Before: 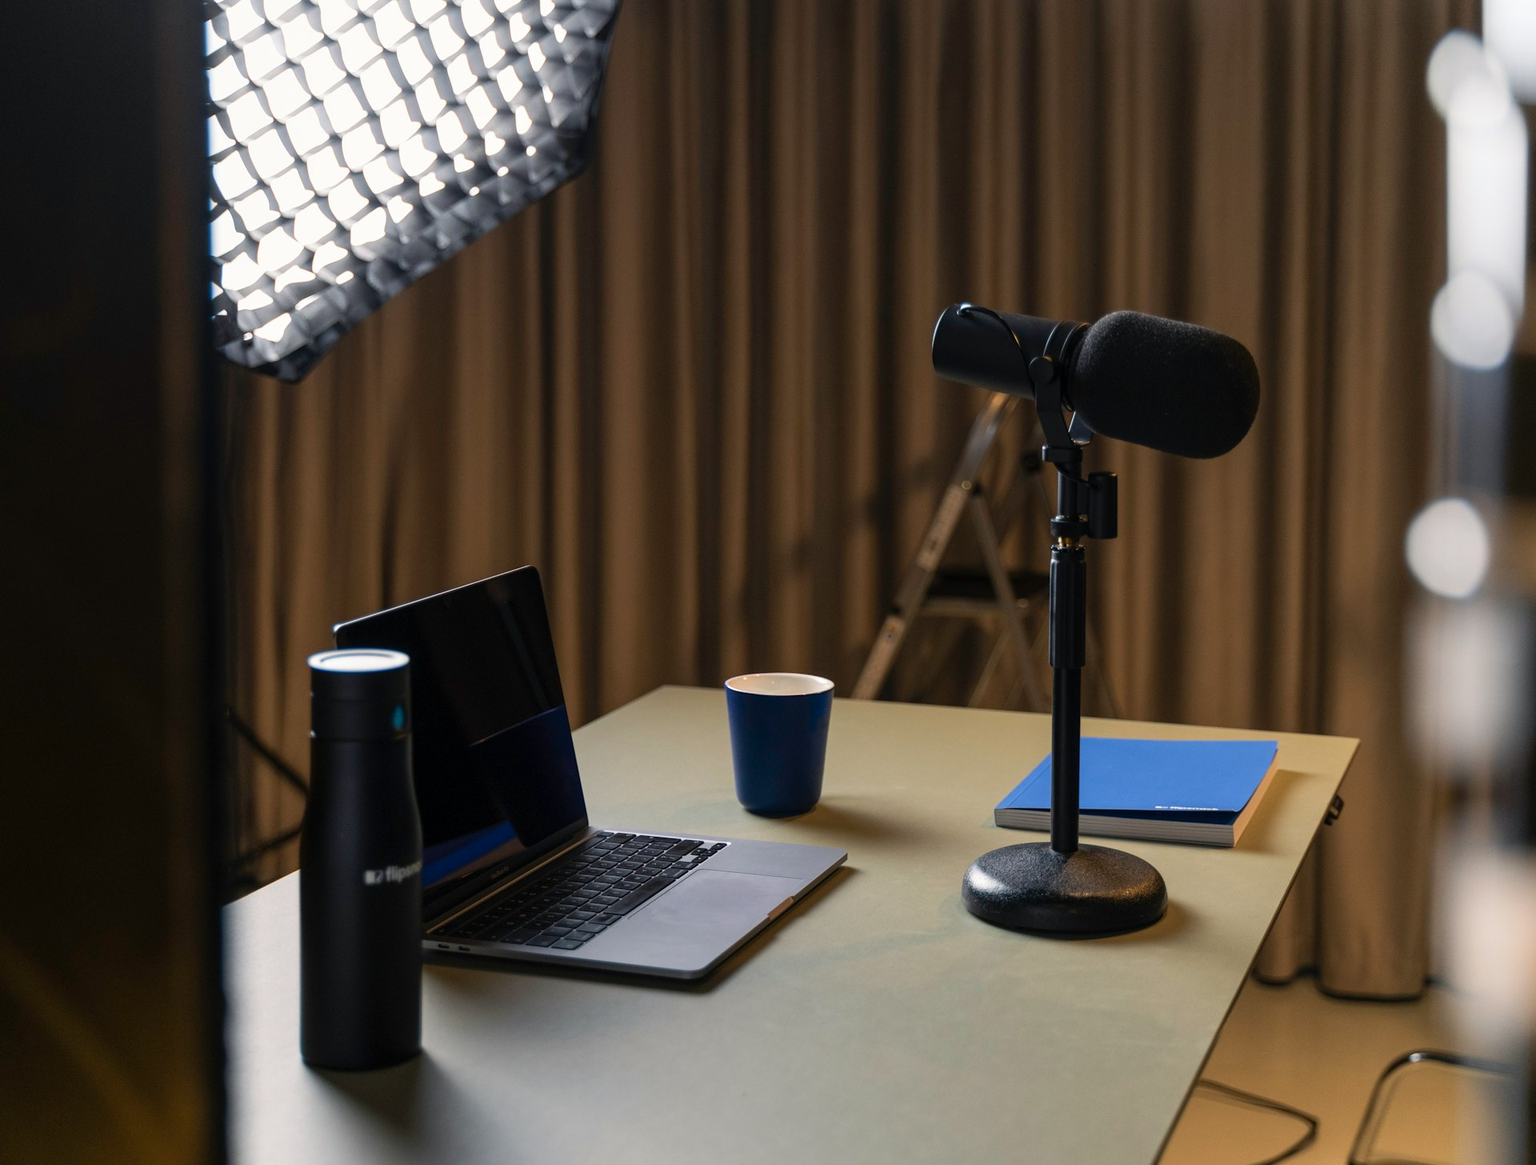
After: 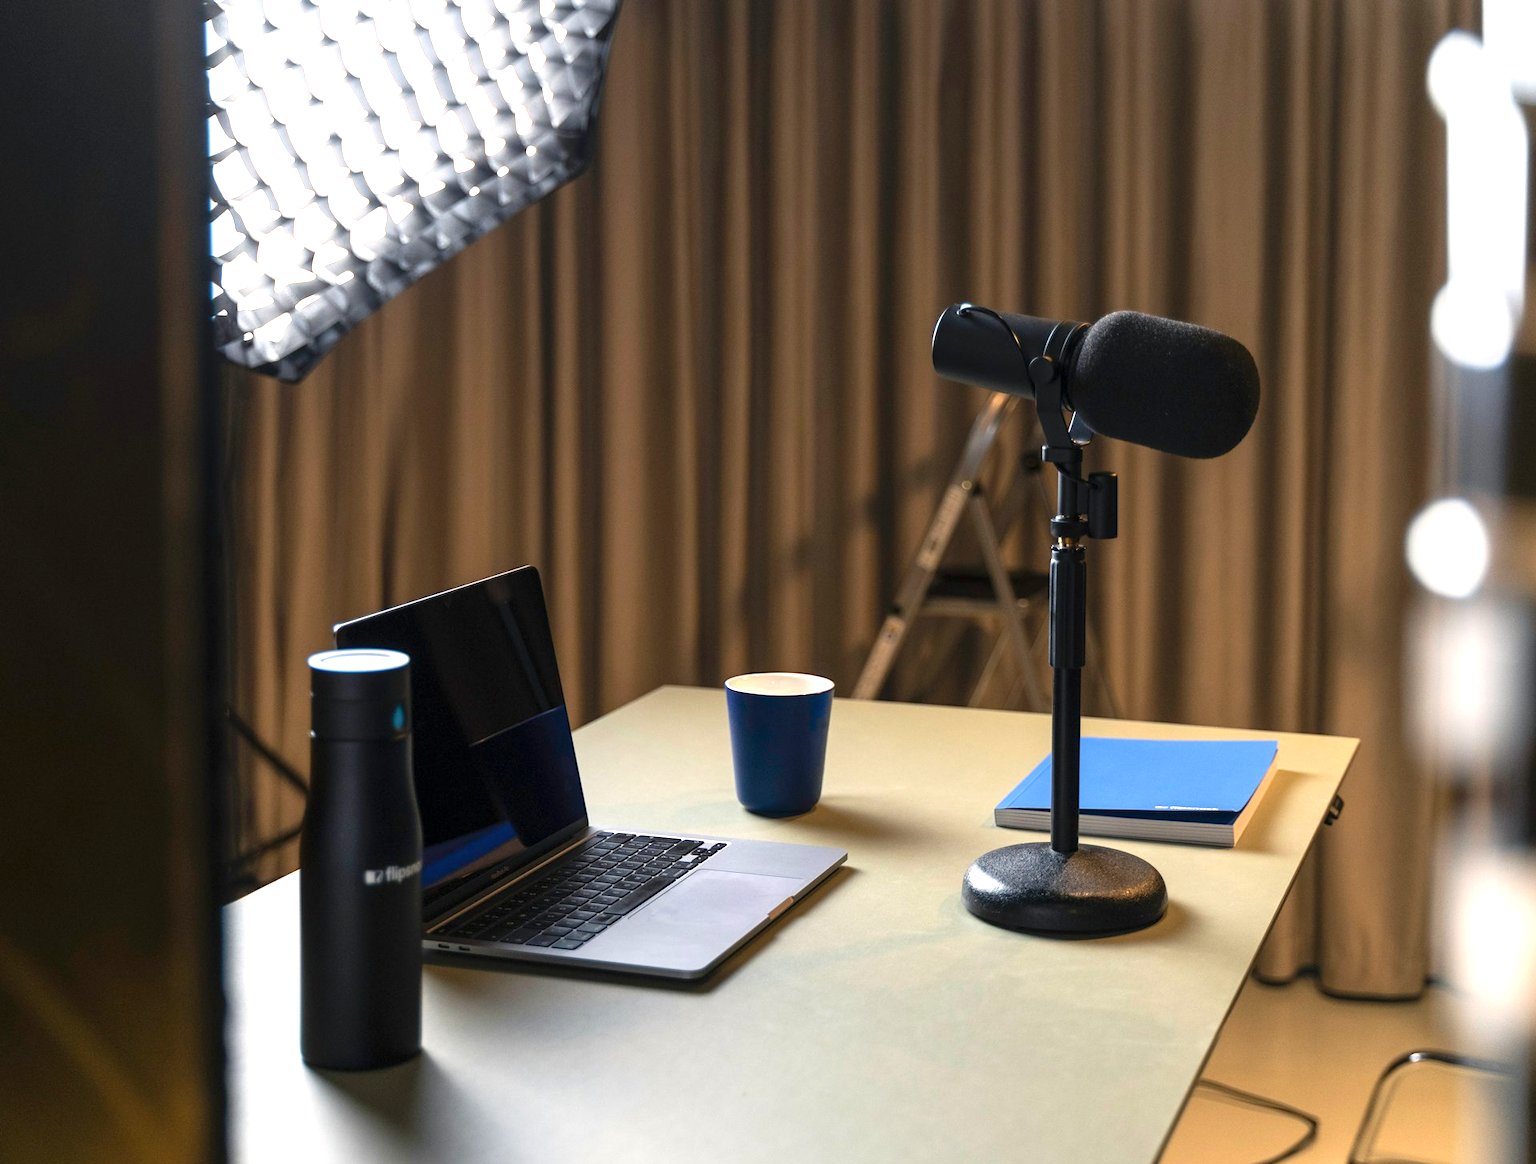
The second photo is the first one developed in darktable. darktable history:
exposure: exposure 1 EV, compensate highlight preservation false
contrast brightness saturation: saturation -0.05
